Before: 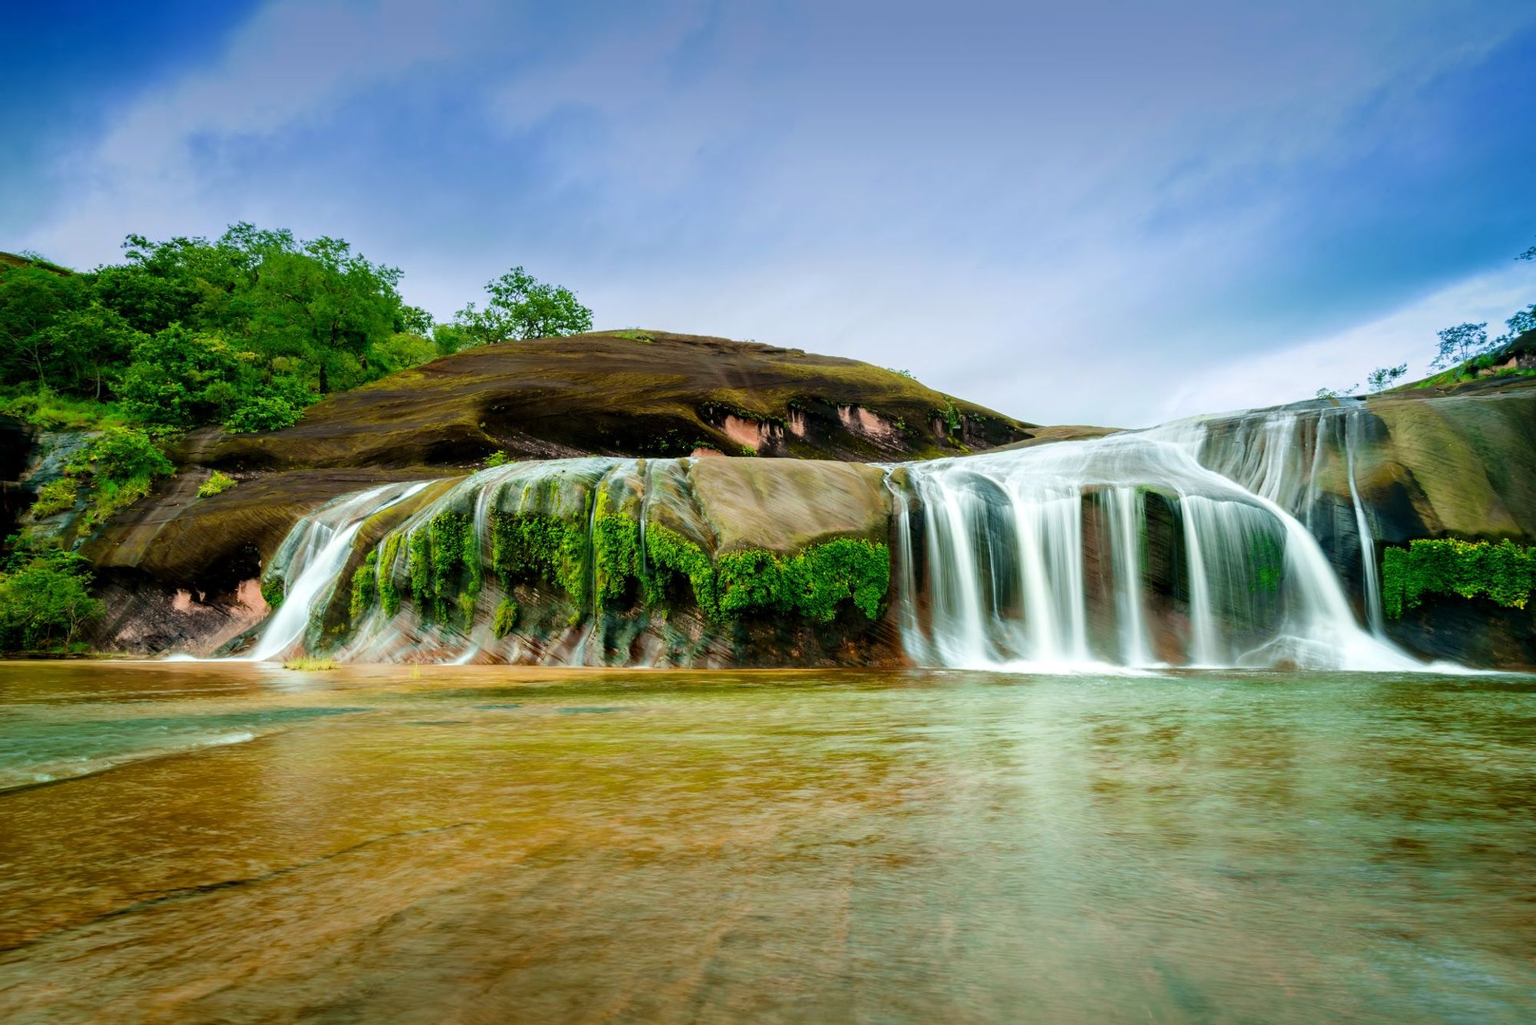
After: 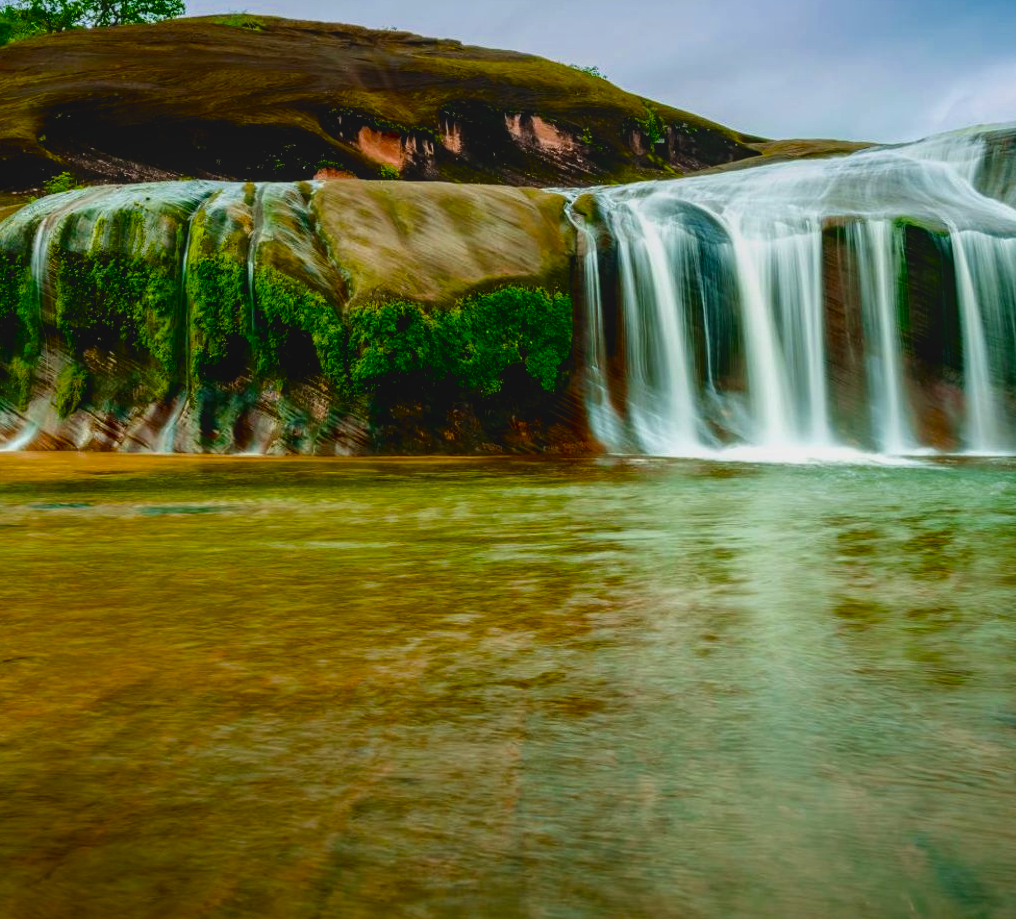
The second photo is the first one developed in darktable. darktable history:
color balance rgb: global offset › luminance 1.491%, linear chroma grading › global chroma 9.089%, perceptual saturation grading › global saturation 25.401%, global vibrance 16.442%, saturation formula JzAzBz (2021)
crop and rotate: left 29.328%, top 31.159%, right 19.825%
color calibration: illuminant same as pipeline (D50), adaptation XYZ, x 0.345, y 0.358, temperature 5012.15 K
exposure: black level correction 0.006, exposure -0.226 EV, compensate exposure bias true, compensate highlight preservation false
shadows and highlights: shadows -20.13, white point adjustment -1.91, highlights -34.73
local contrast: on, module defaults
contrast brightness saturation: brightness -0.085
